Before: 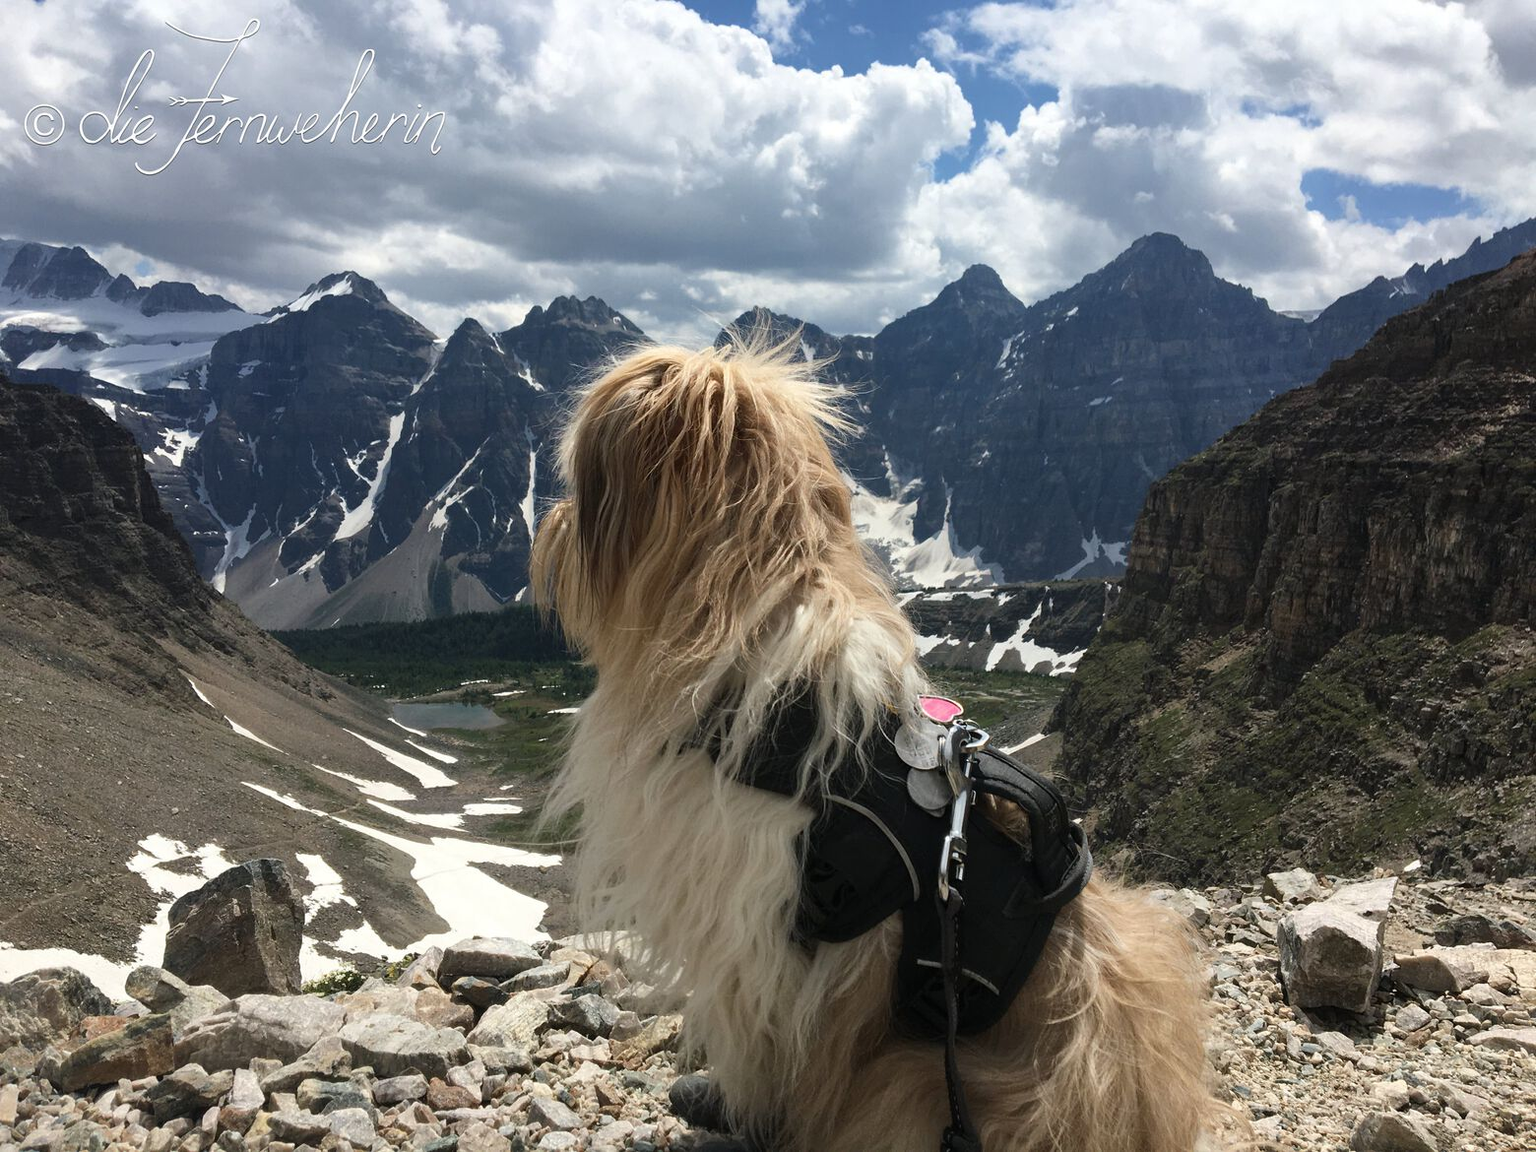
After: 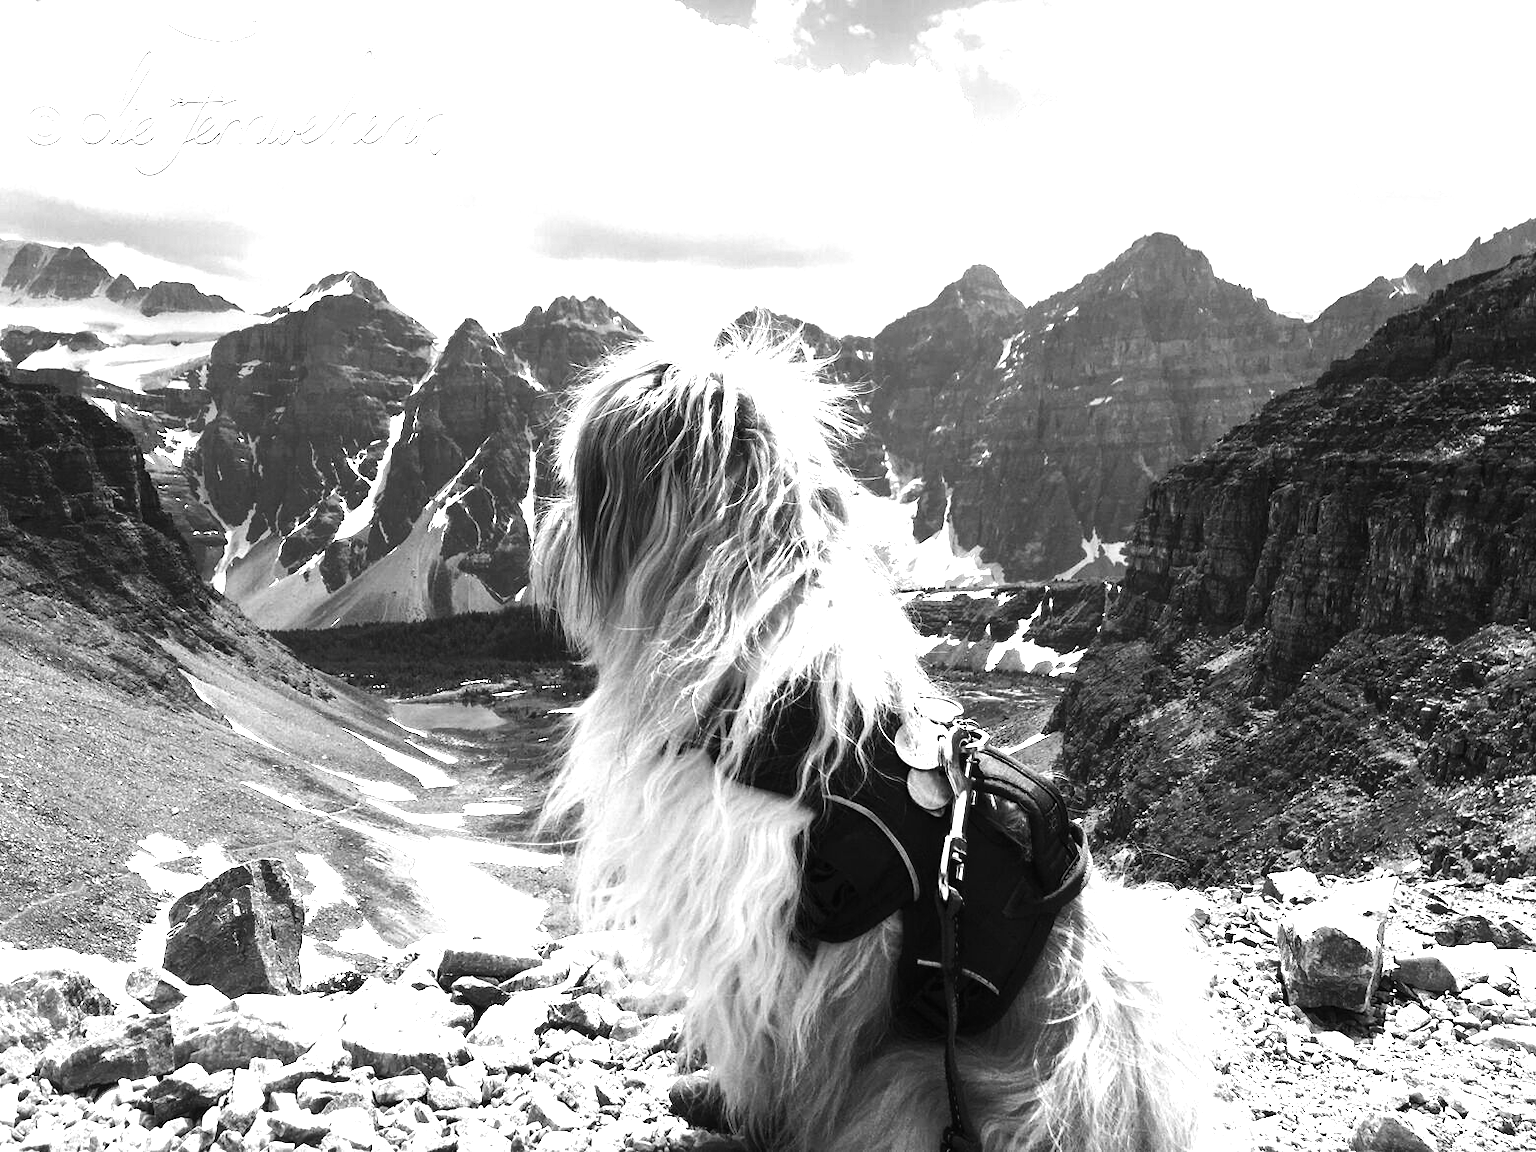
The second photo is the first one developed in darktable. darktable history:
monochrome: a 0, b 0, size 0.5, highlights 0.57
exposure: black level correction 0, exposure 1.1 EV, compensate highlight preservation false
tone equalizer: -8 EV -1.08 EV, -7 EV -1.01 EV, -6 EV -0.867 EV, -5 EV -0.578 EV, -3 EV 0.578 EV, -2 EV 0.867 EV, -1 EV 1.01 EV, +0 EV 1.08 EV, edges refinement/feathering 500, mask exposure compensation -1.57 EV, preserve details no
